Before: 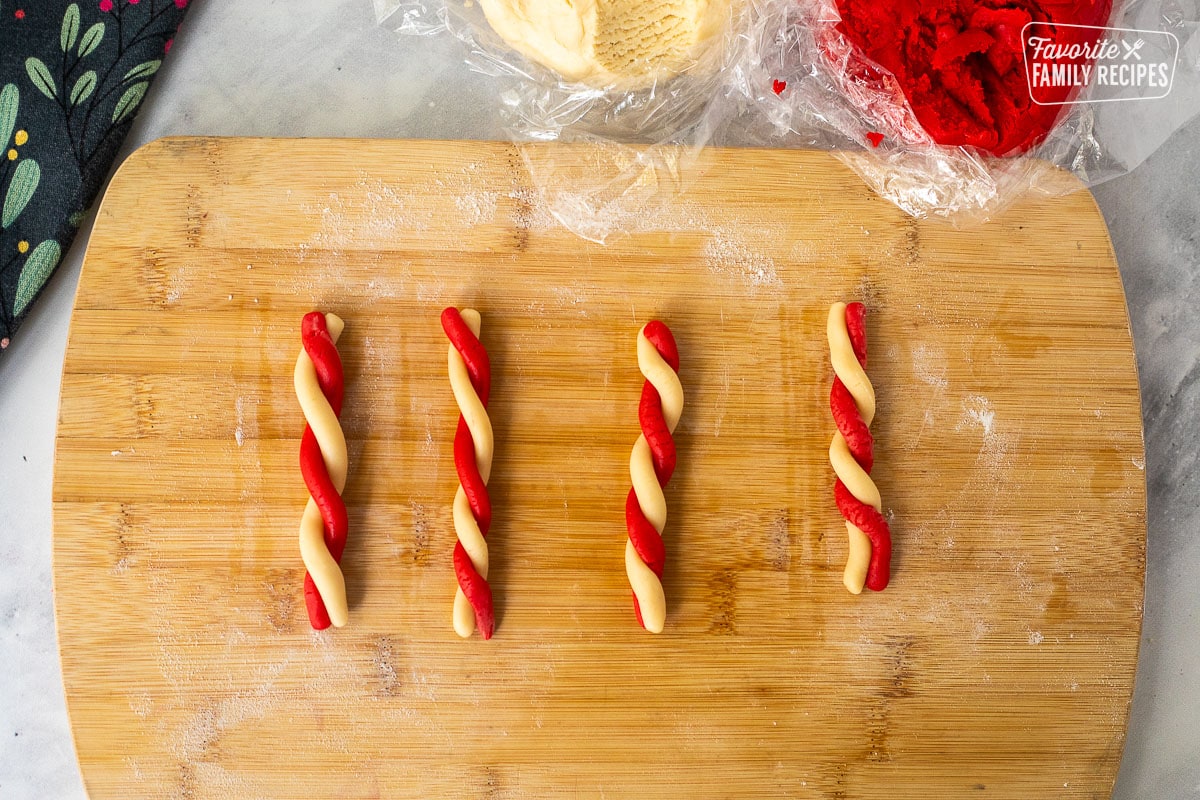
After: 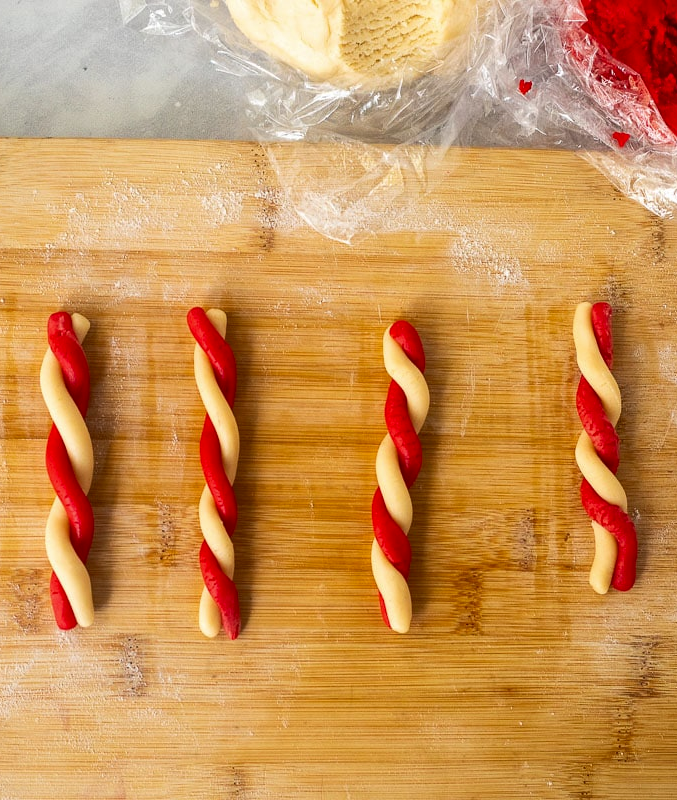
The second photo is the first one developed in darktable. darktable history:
crop: left 21.248%, right 22.263%
contrast brightness saturation: contrast 0.034, brightness -0.044
